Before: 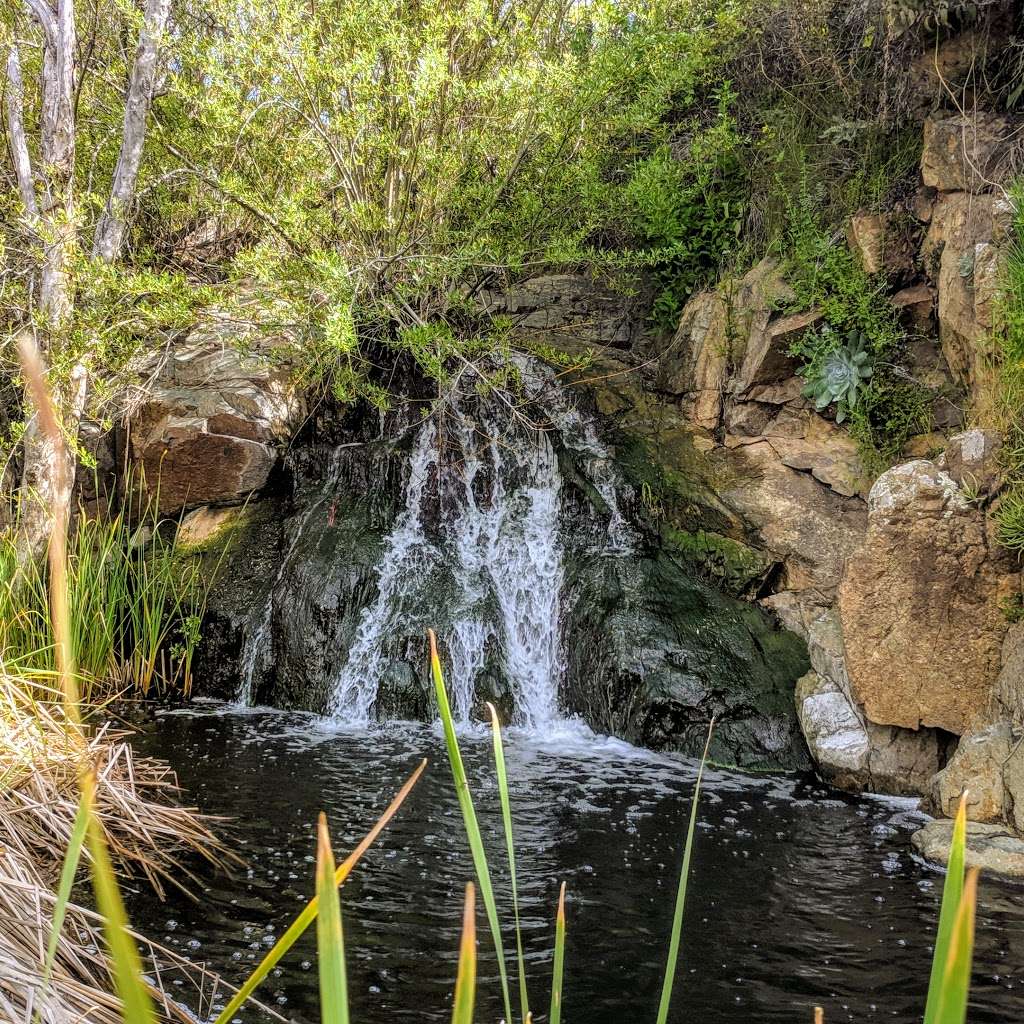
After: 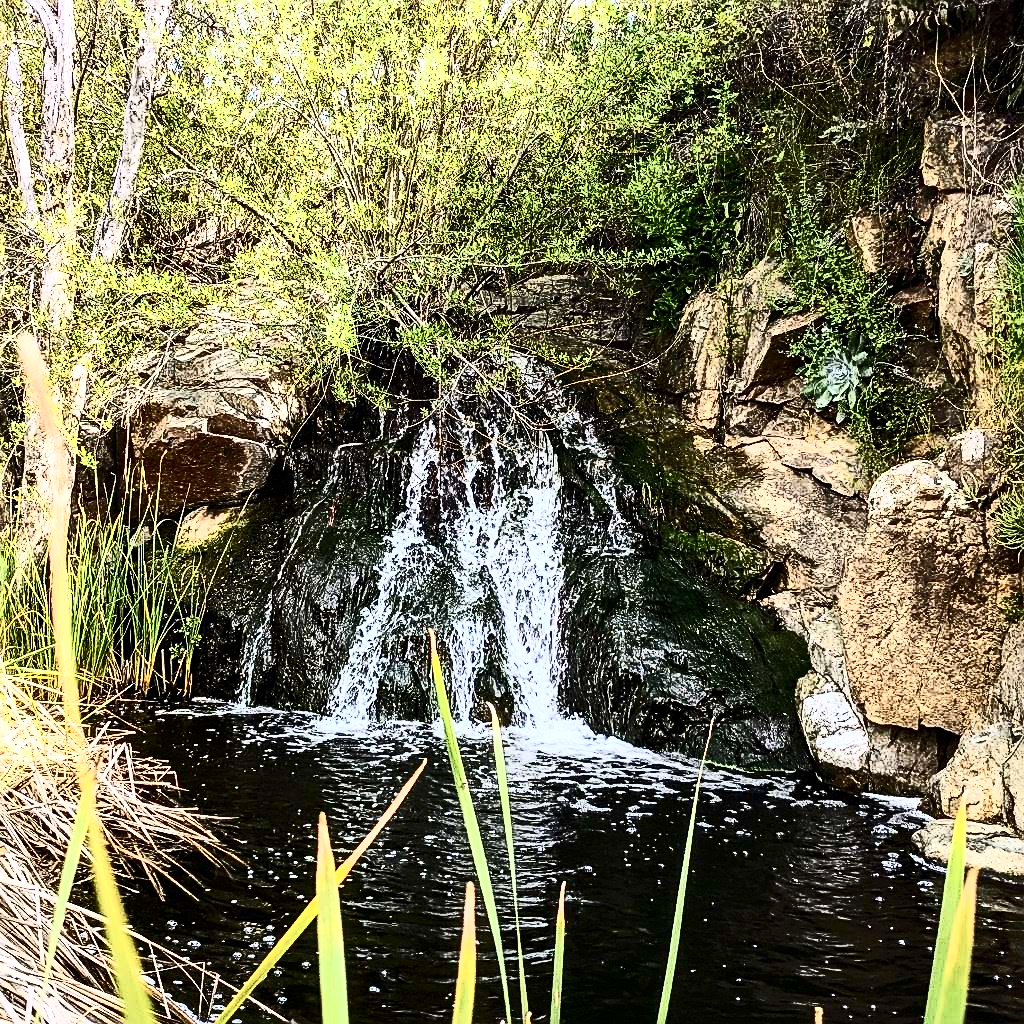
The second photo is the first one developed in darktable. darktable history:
contrast brightness saturation: contrast 0.913, brightness 0.198
sharpen: amount 0.485
